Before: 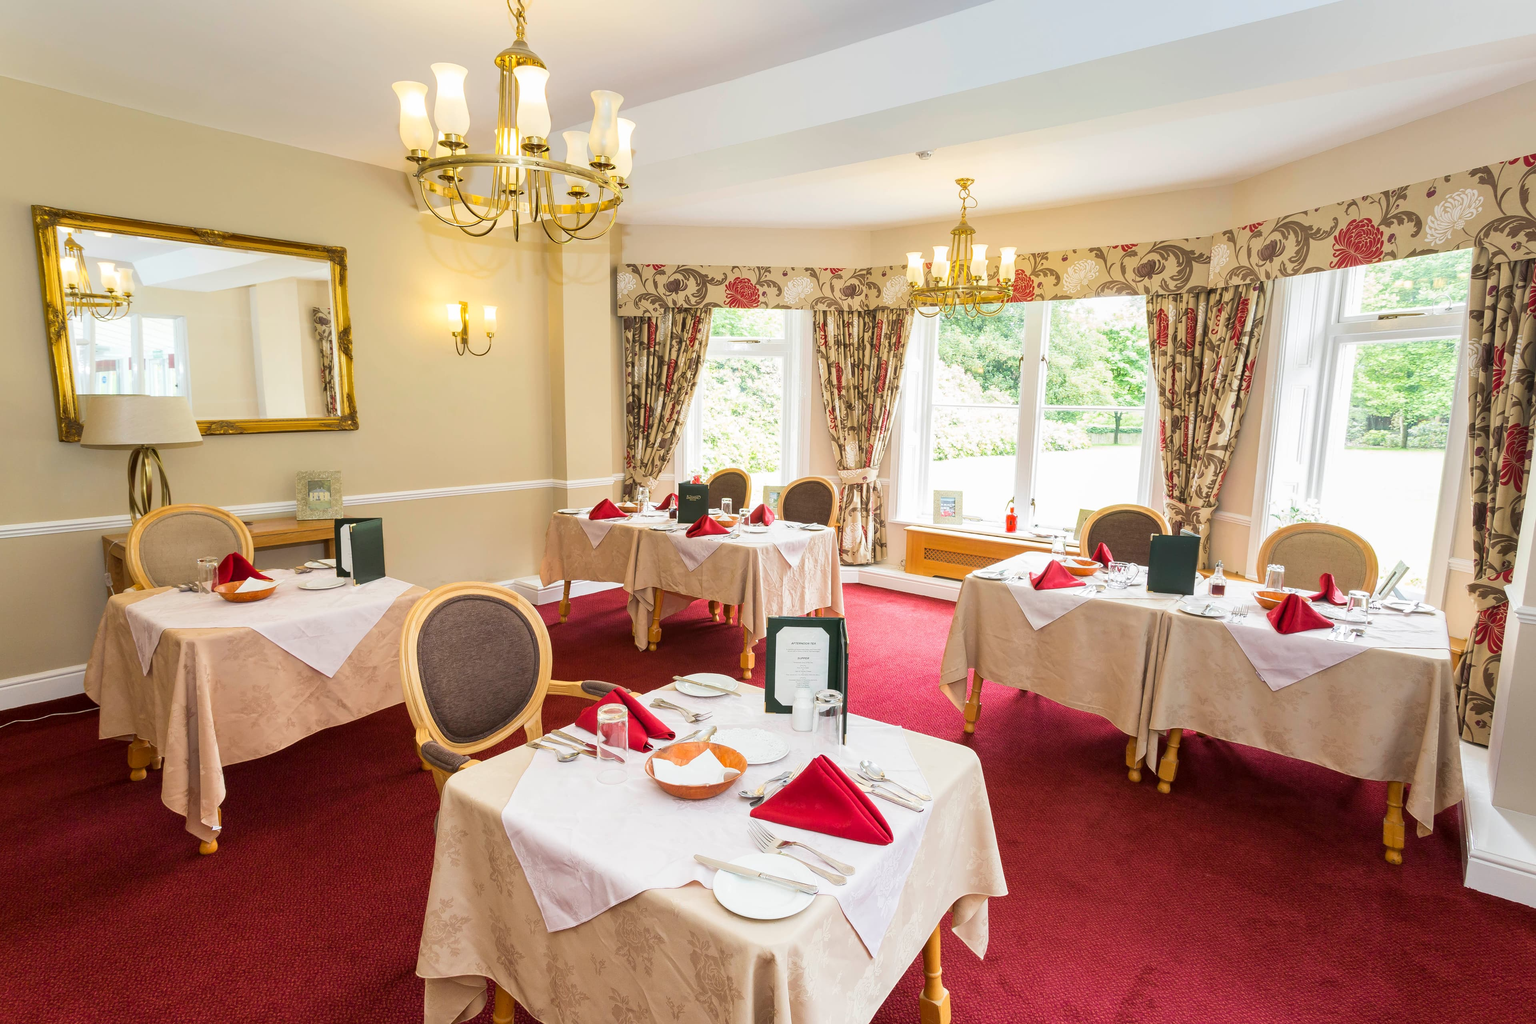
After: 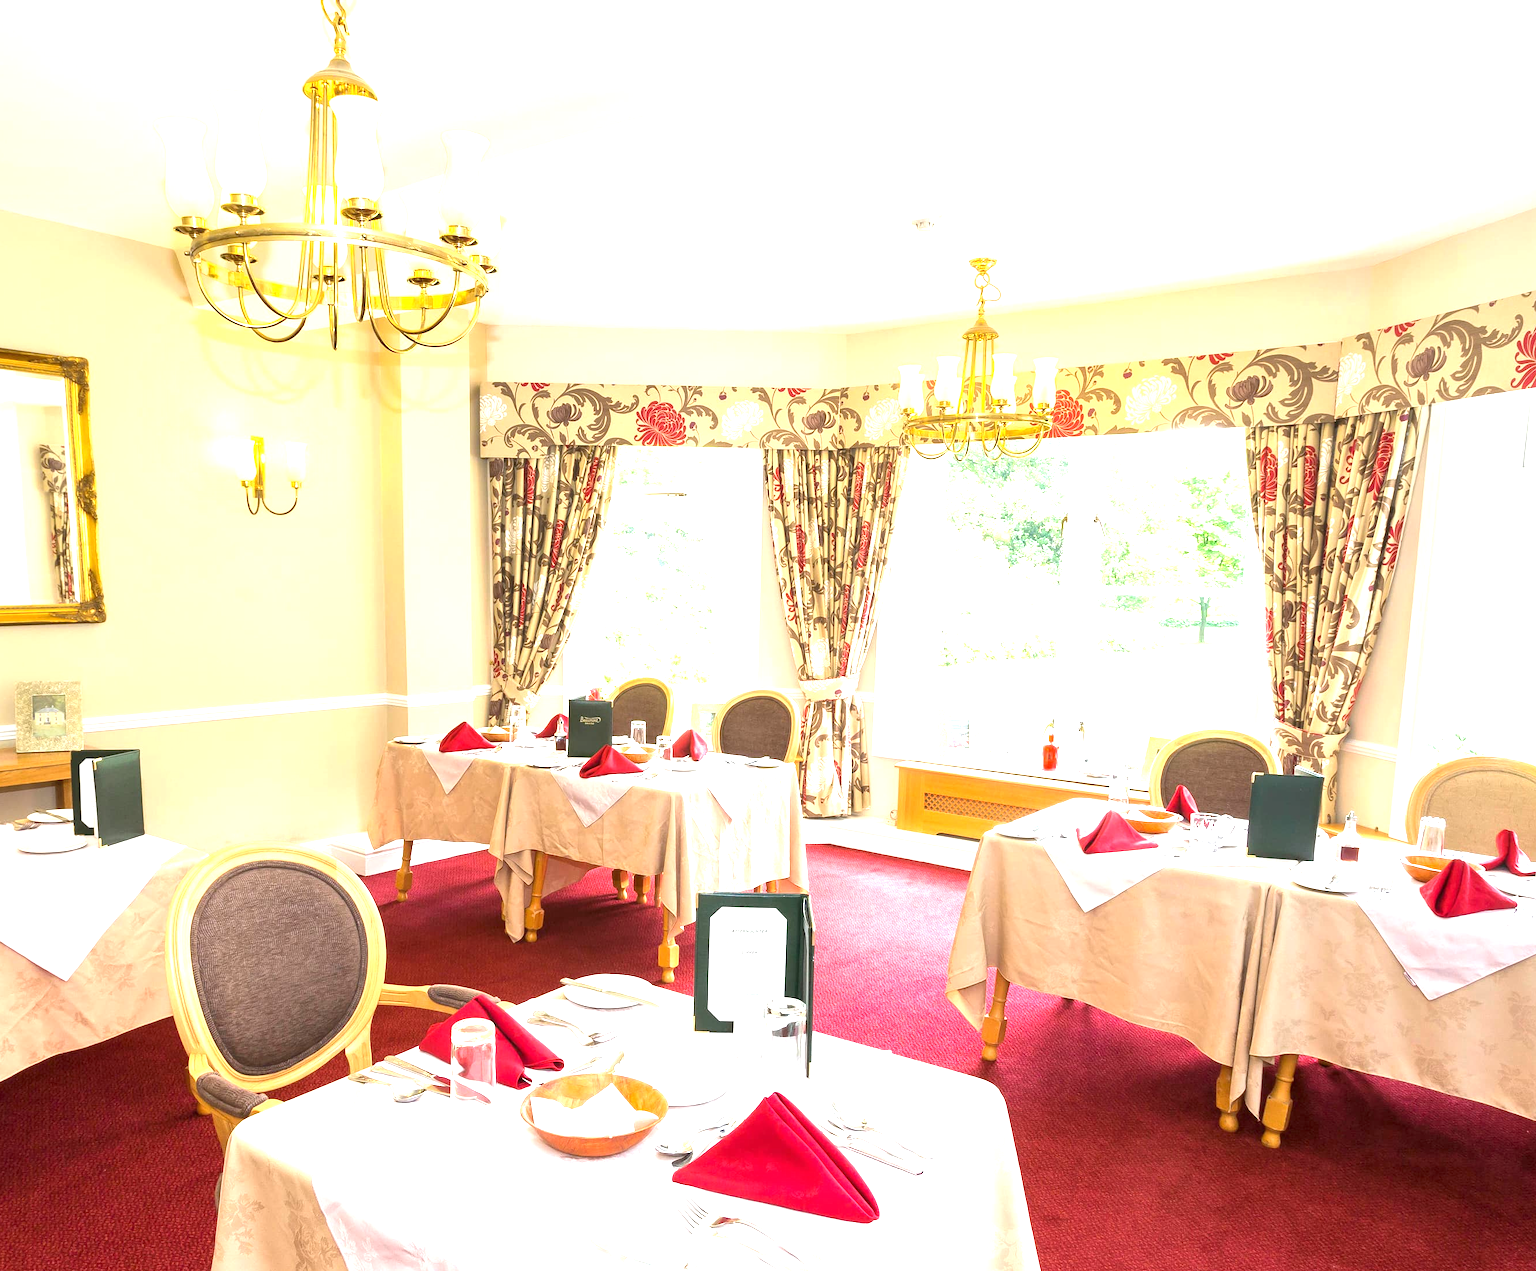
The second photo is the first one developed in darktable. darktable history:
tone equalizer: on, module defaults
exposure: black level correction 0, exposure 1.199 EV, compensate exposure bias true, compensate highlight preservation false
crop: left 18.604%, right 12.274%, bottom 14.151%
